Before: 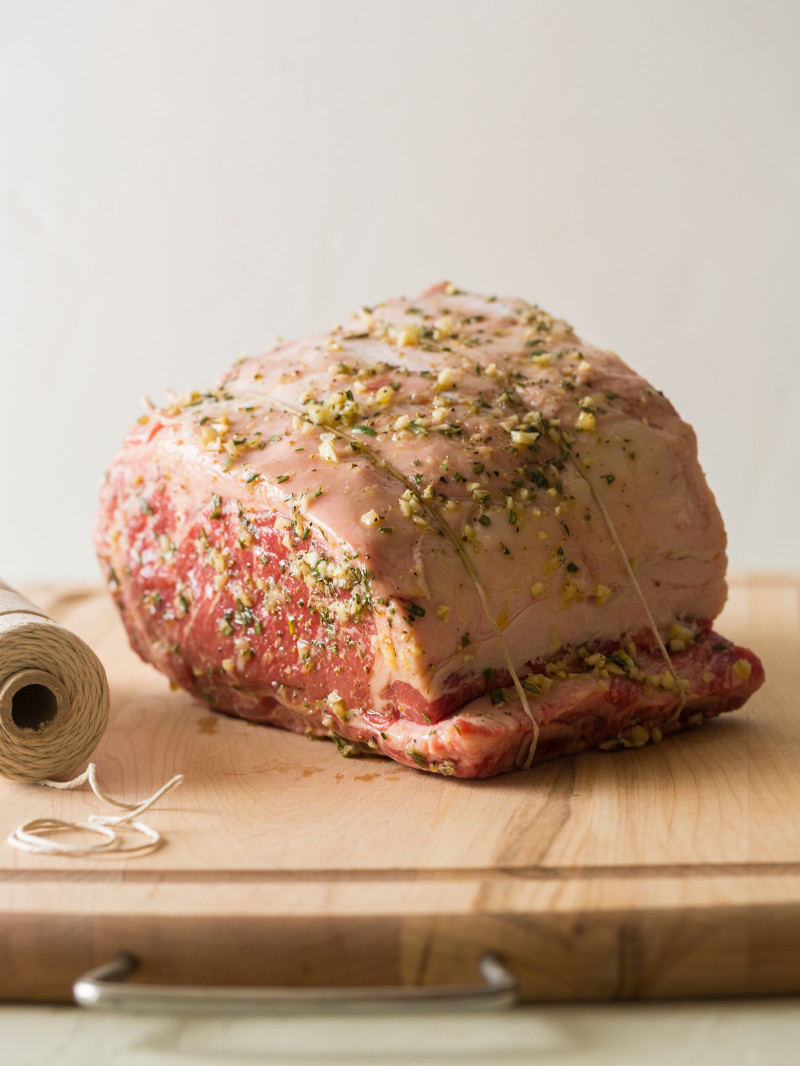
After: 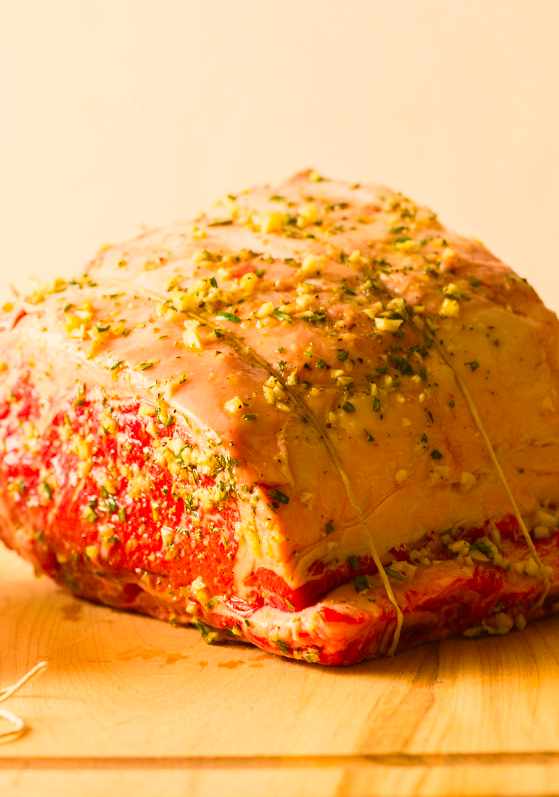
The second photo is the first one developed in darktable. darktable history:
crop and rotate: left 17.046%, top 10.659%, right 12.989%, bottom 14.553%
contrast brightness saturation: contrast 0.2, brightness 0.2, saturation 0.8
color correction: highlights a* 8.98, highlights b* 15.09, shadows a* -0.49, shadows b* 26.52
